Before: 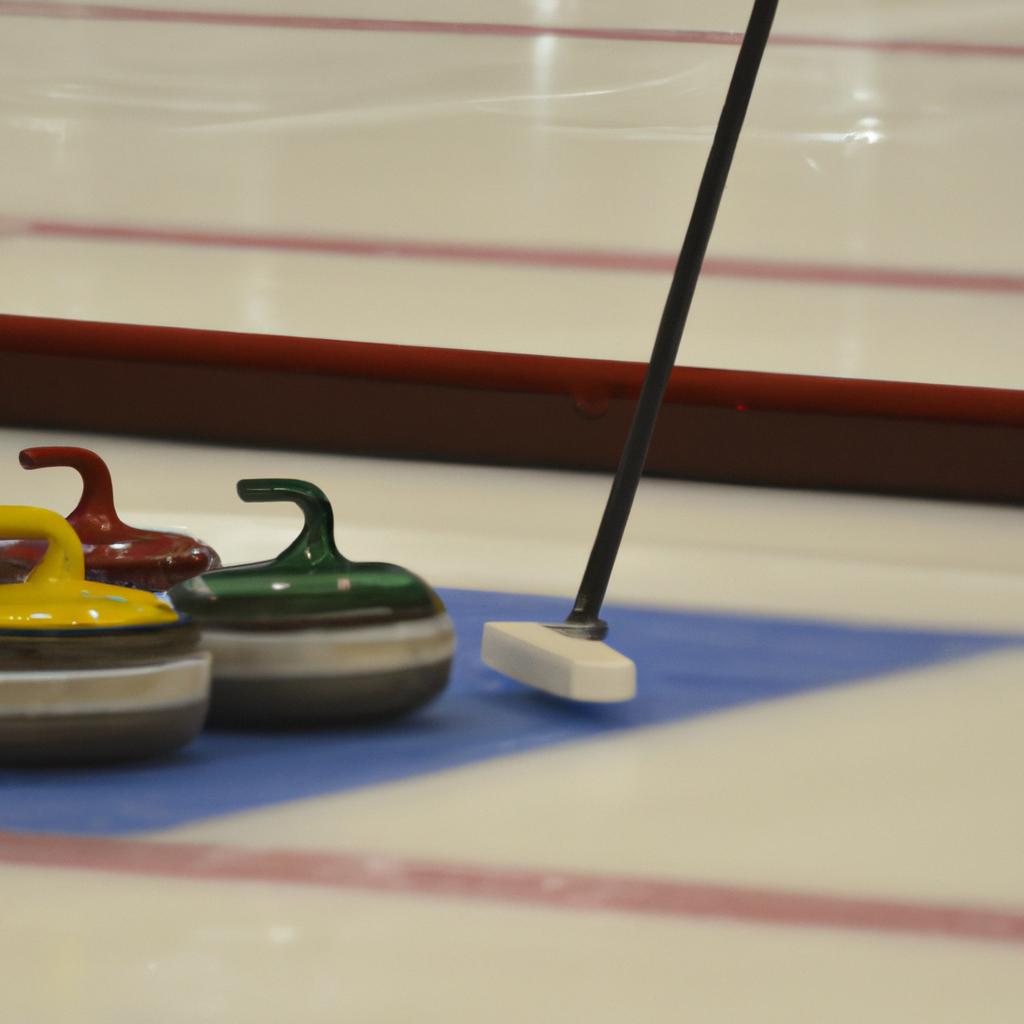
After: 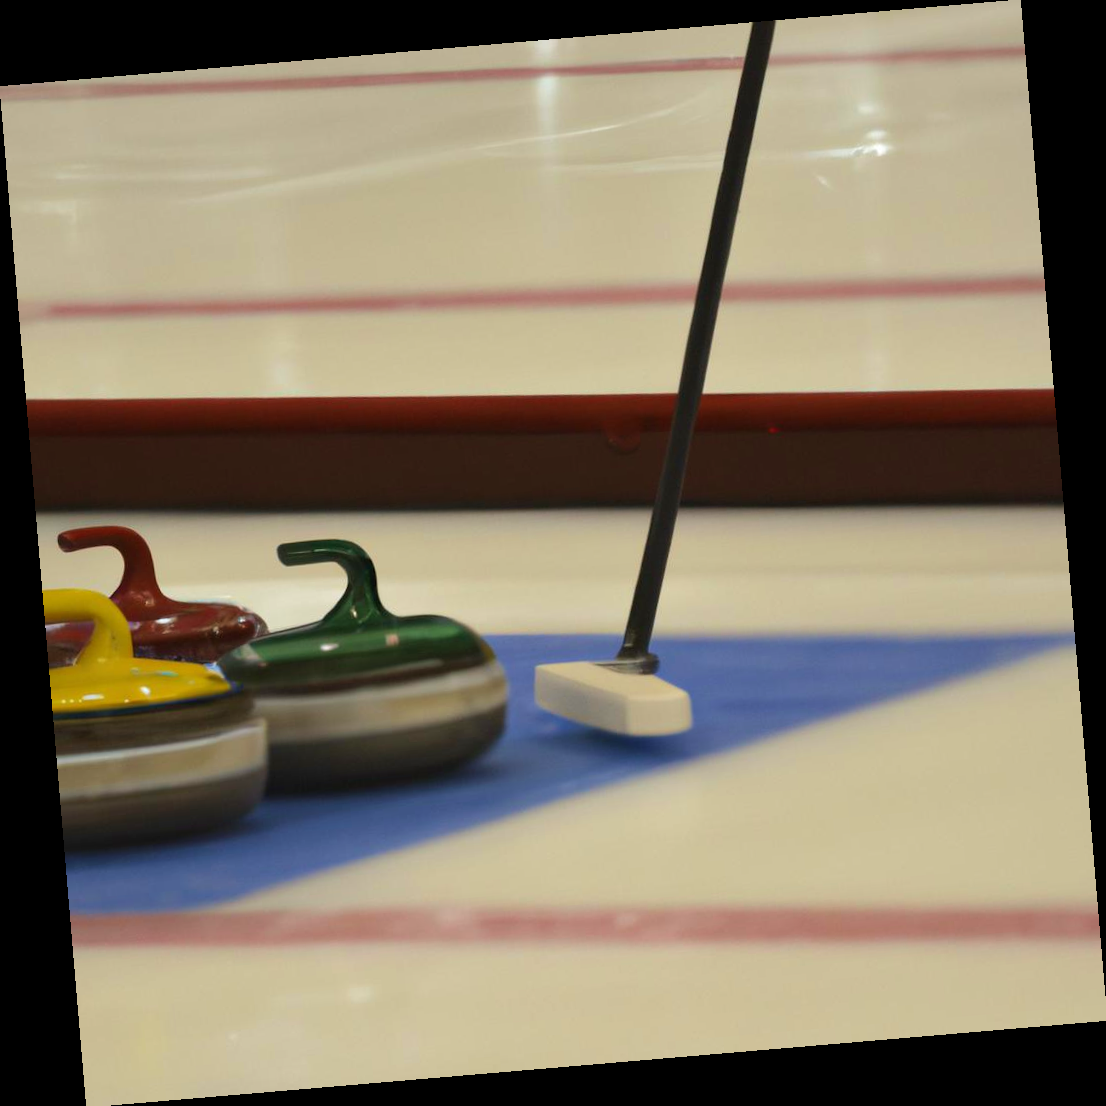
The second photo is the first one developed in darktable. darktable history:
rotate and perspective: rotation -4.86°, automatic cropping off
exposure: exposure 0 EV, compensate highlight preservation false
velvia: strength 27%
